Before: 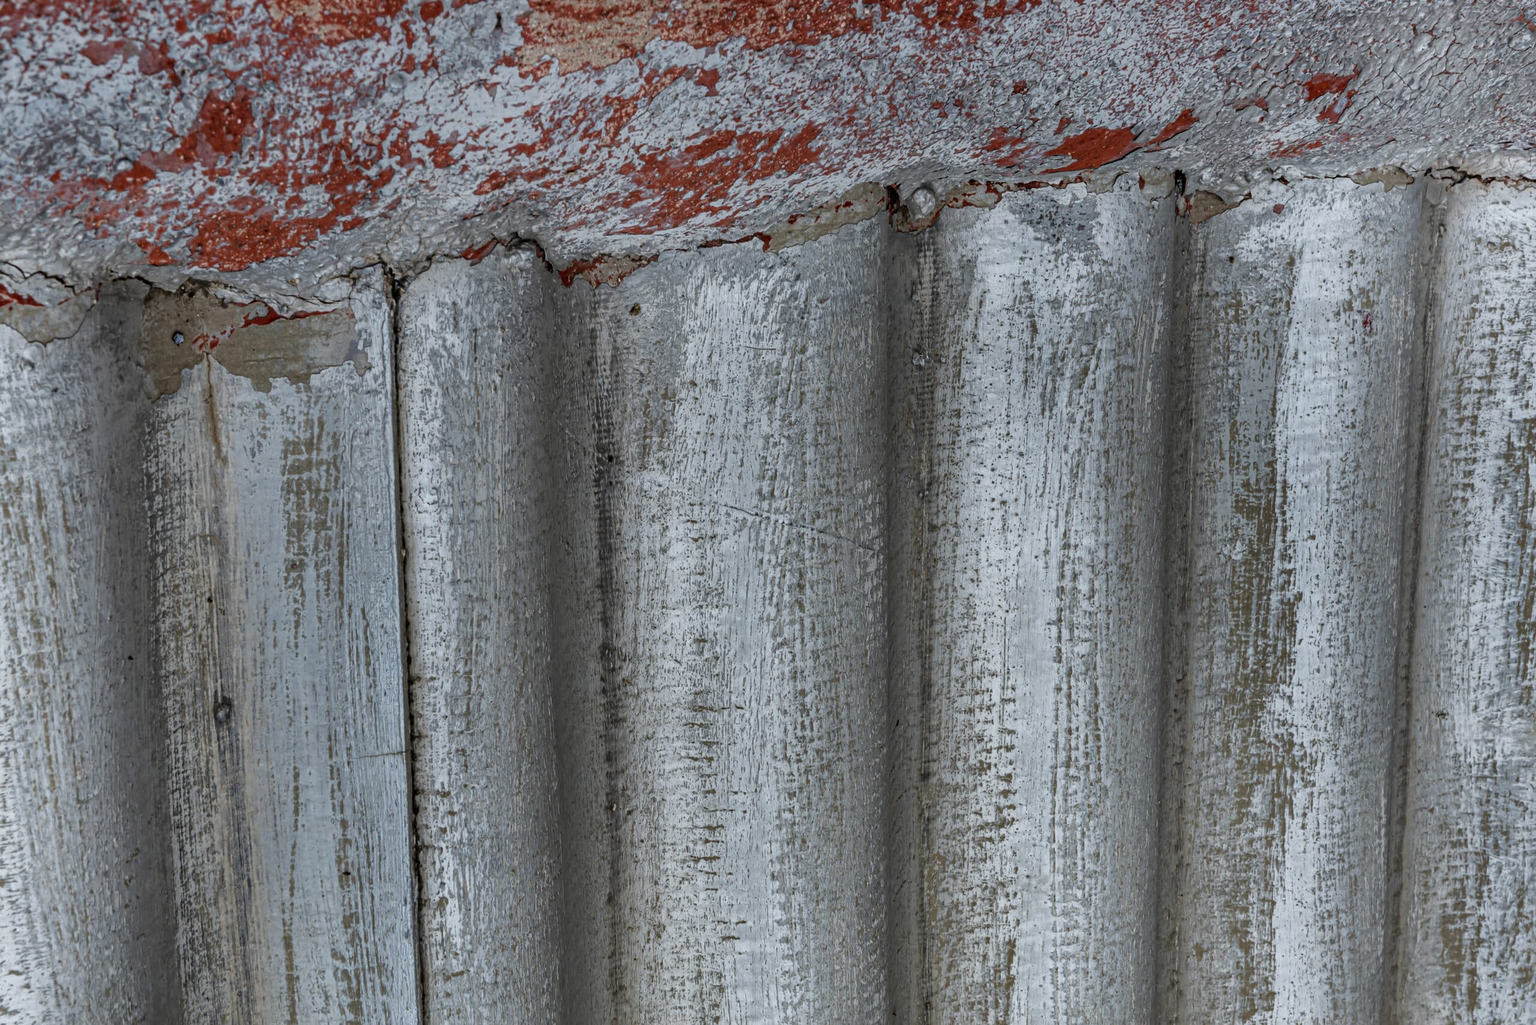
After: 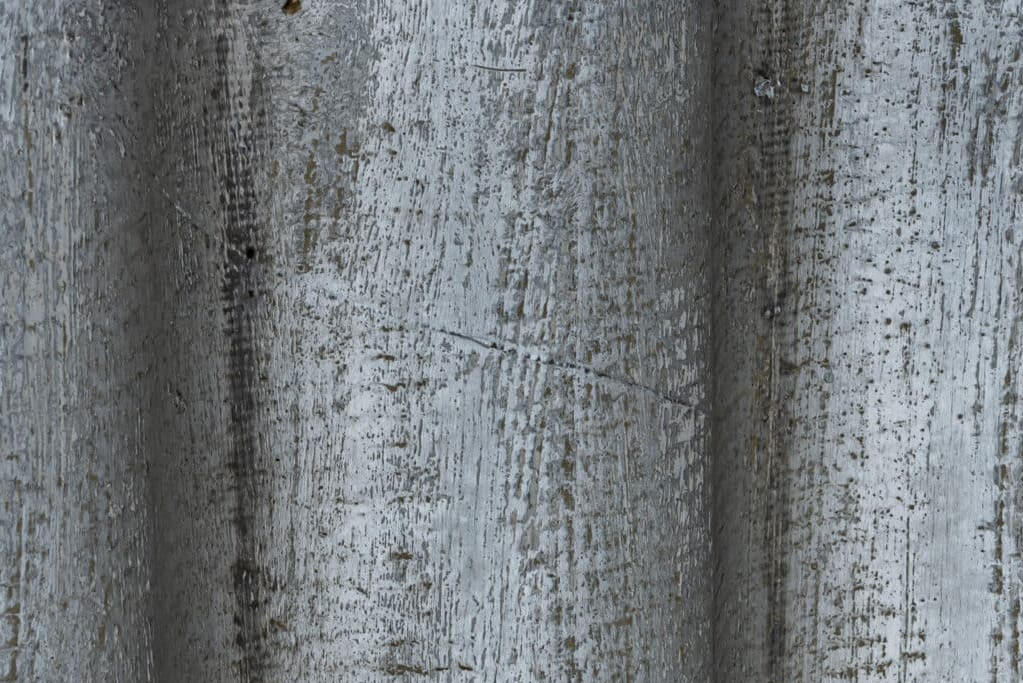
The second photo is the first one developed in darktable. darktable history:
crop: left 30%, top 30%, right 30%, bottom 30%
